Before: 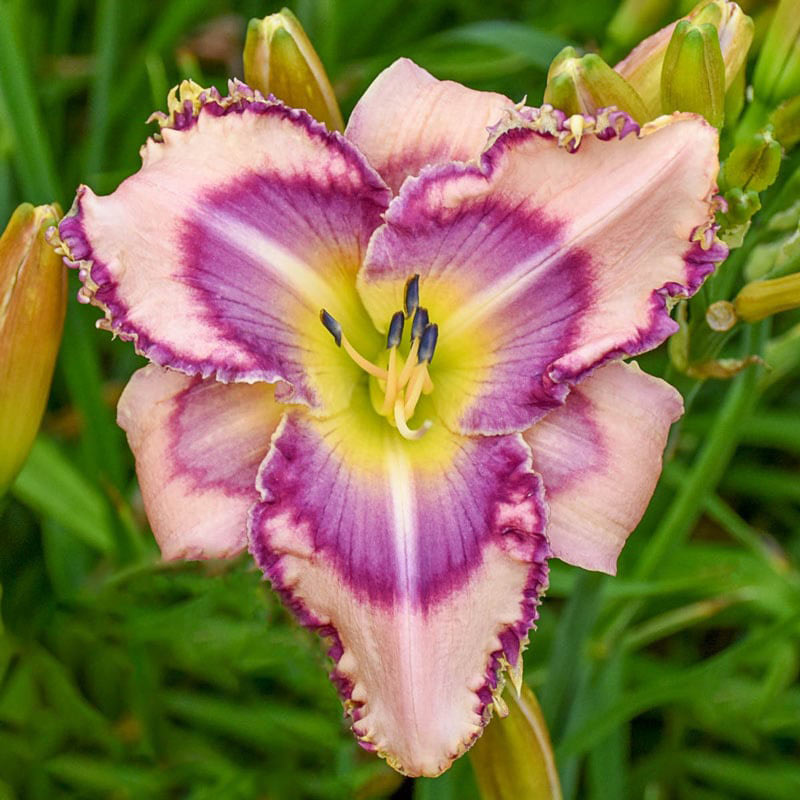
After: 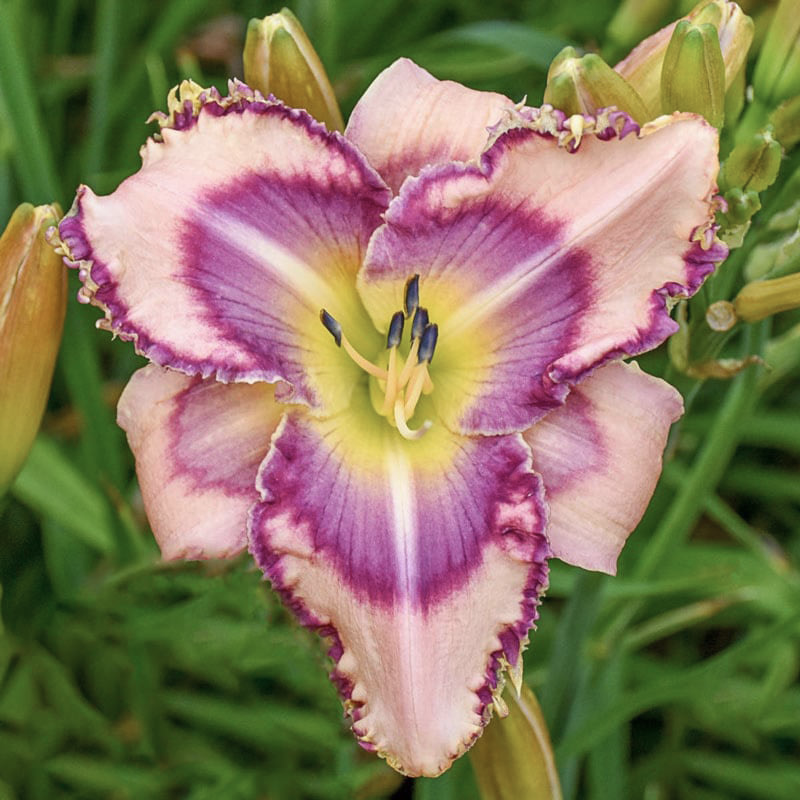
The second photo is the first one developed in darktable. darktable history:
levels: levels [0, 0.499, 1]
color zones: curves: ch0 [(0, 0.5) (0.143, 0.5) (0.286, 0.5) (0.429, 0.504) (0.571, 0.5) (0.714, 0.509) (0.857, 0.5) (1, 0.5)]; ch1 [(0, 0.425) (0.143, 0.425) (0.286, 0.375) (0.429, 0.405) (0.571, 0.5) (0.714, 0.47) (0.857, 0.425) (1, 0.435)]; ch2 [(0, 0.5) (0.143, 0.5) (0.286, 0.5) (0.429, 0.517) (0.571, 0.5) (0.714, 0.51) (0.857, 0.5) (1, 0.5)]
